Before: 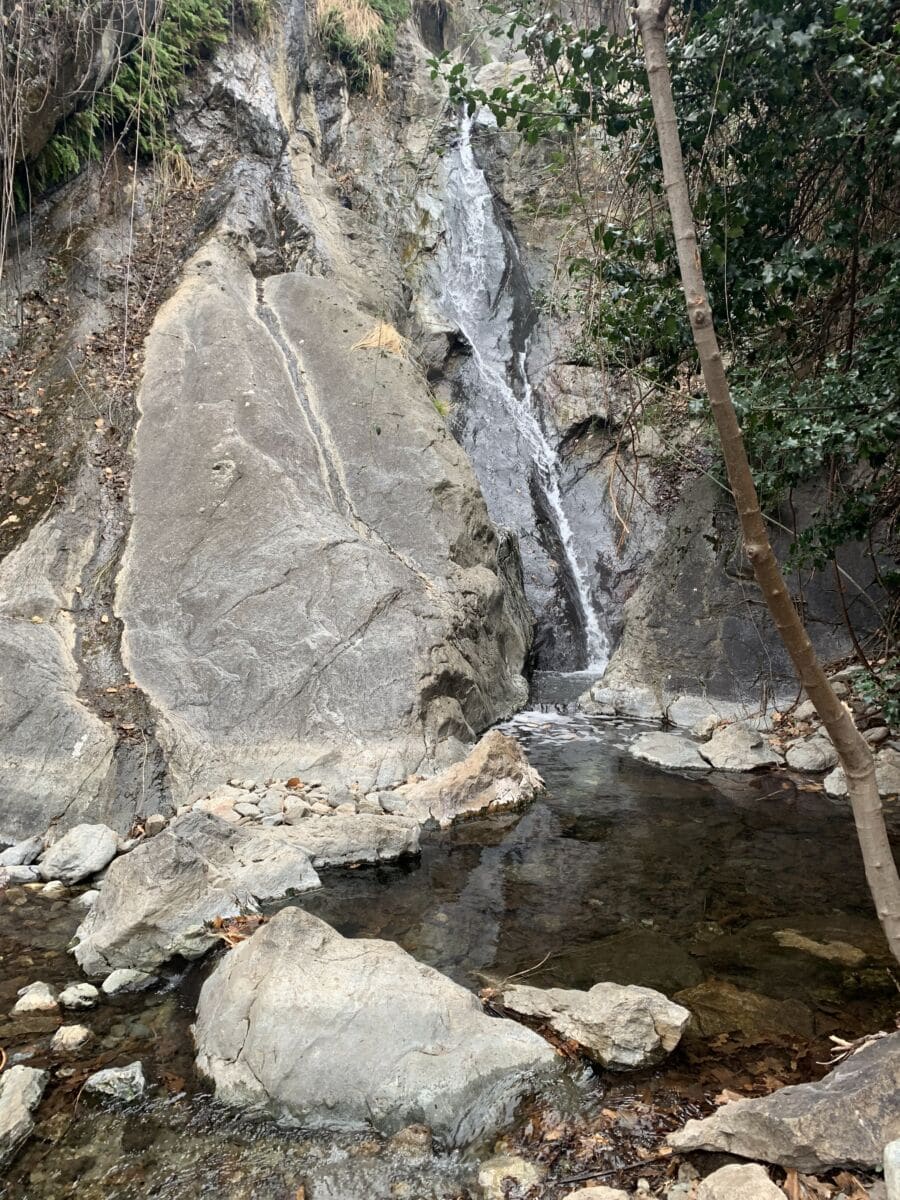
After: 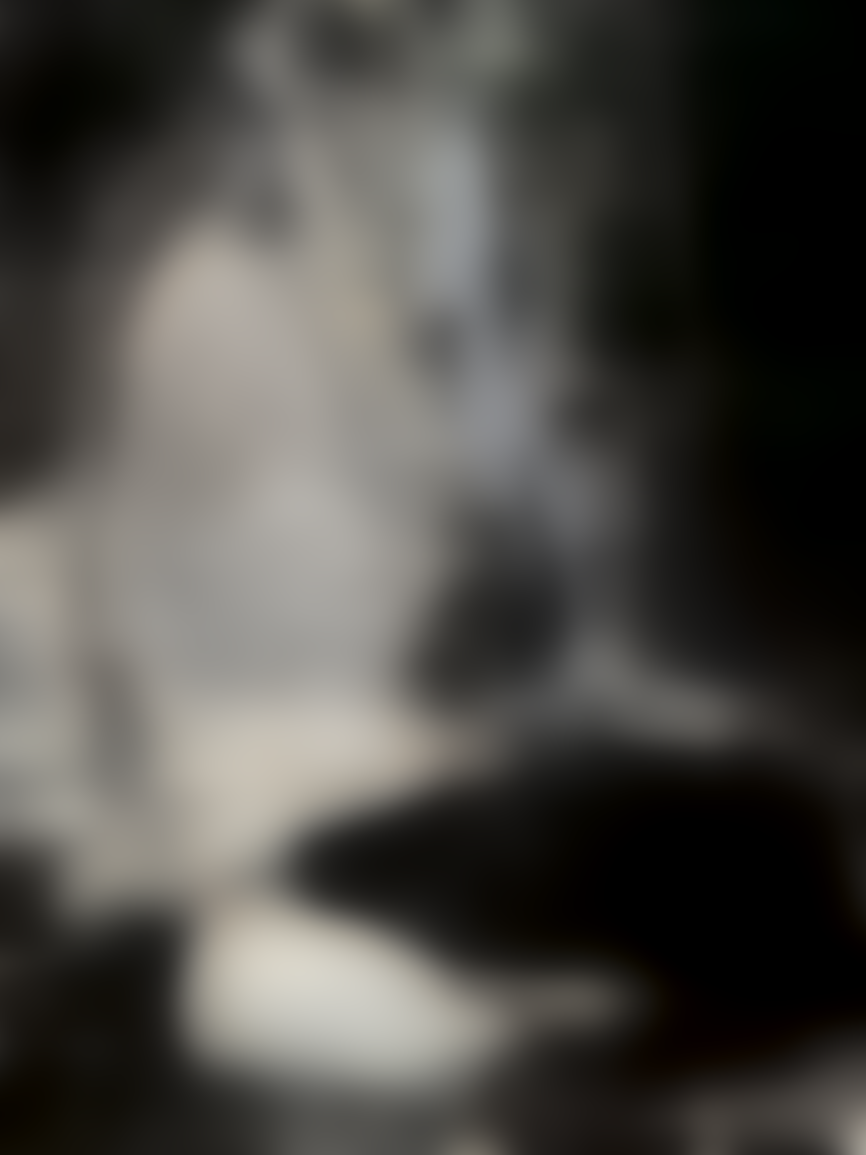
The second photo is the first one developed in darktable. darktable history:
split-toning: shadows › hue 43.2°, shadows › saturation 0, highlights › hue 50.4°, highlights › saturation 1
crop and rotate: angle -1.69°
lowpass: radius 31.92, contrast 1.72, brightness -0.98, saturation 0.94
sharpen: on, module defaults
